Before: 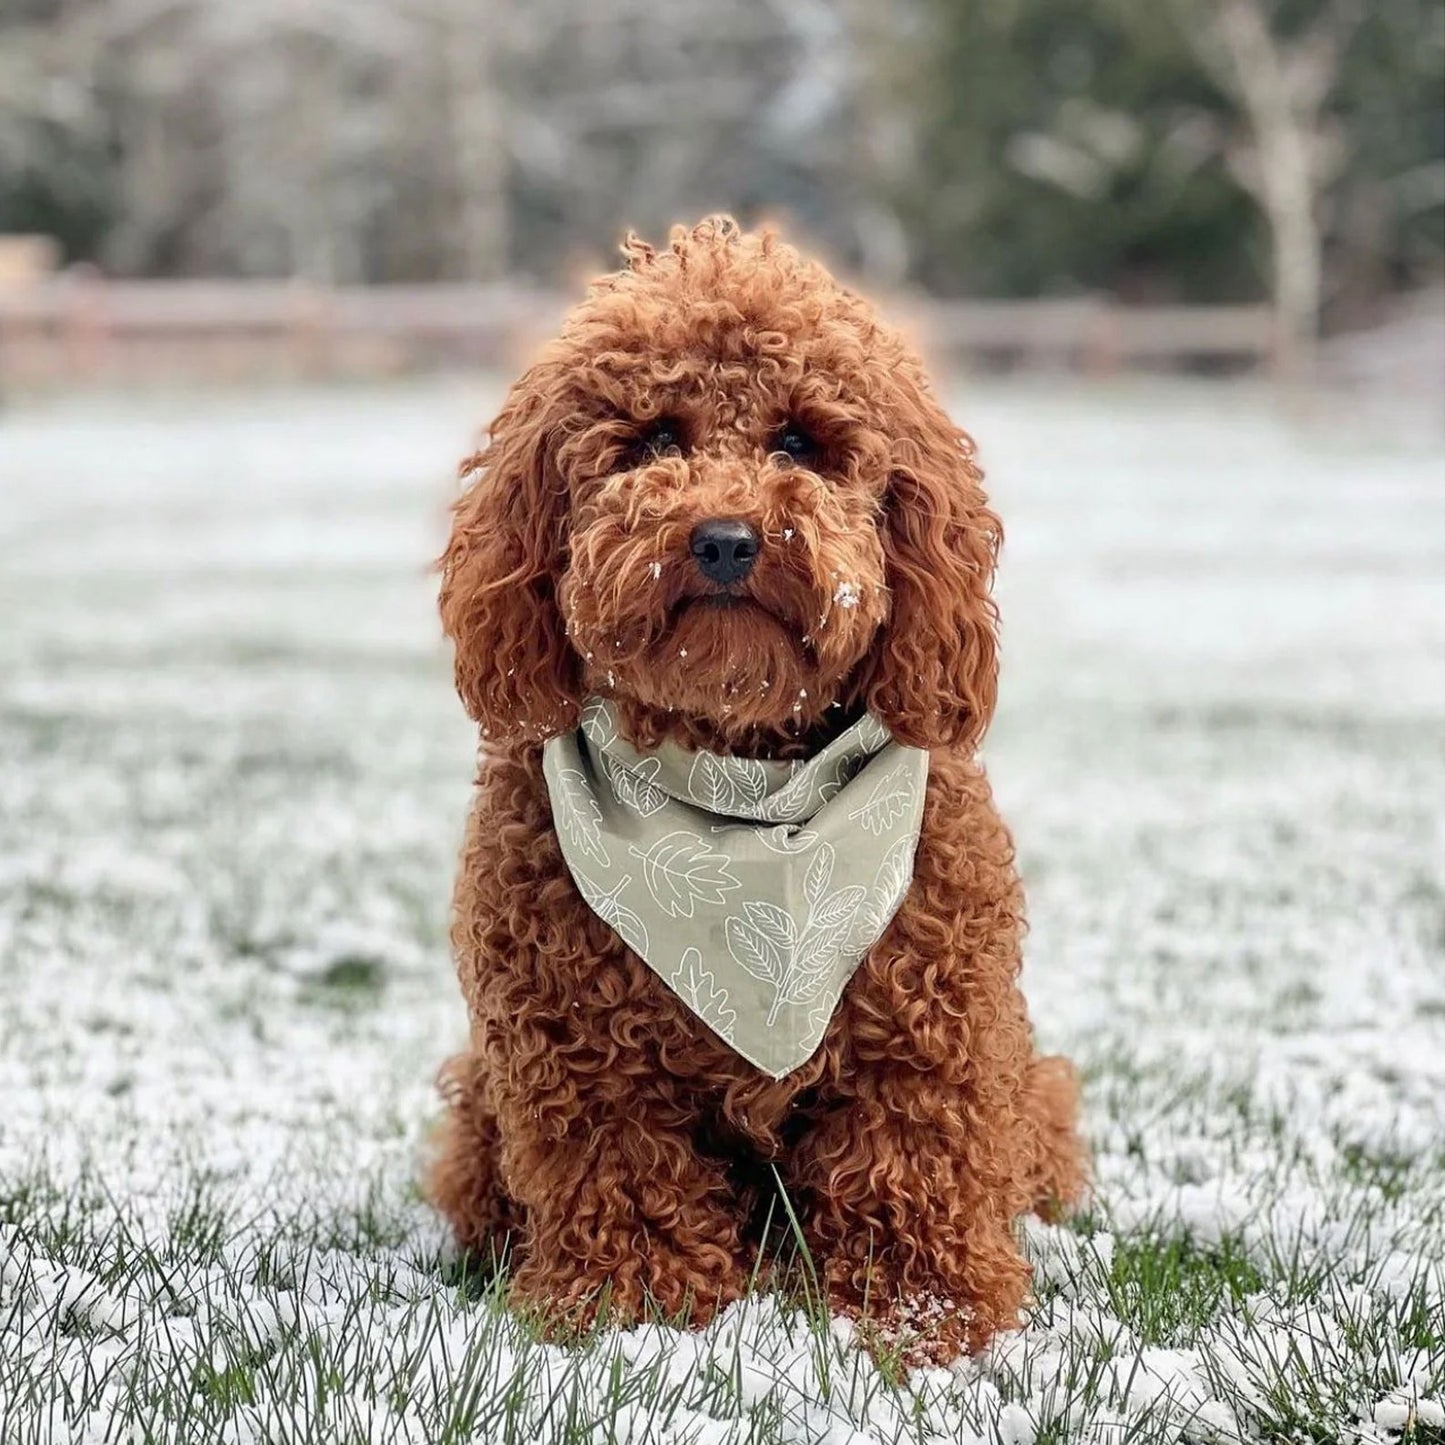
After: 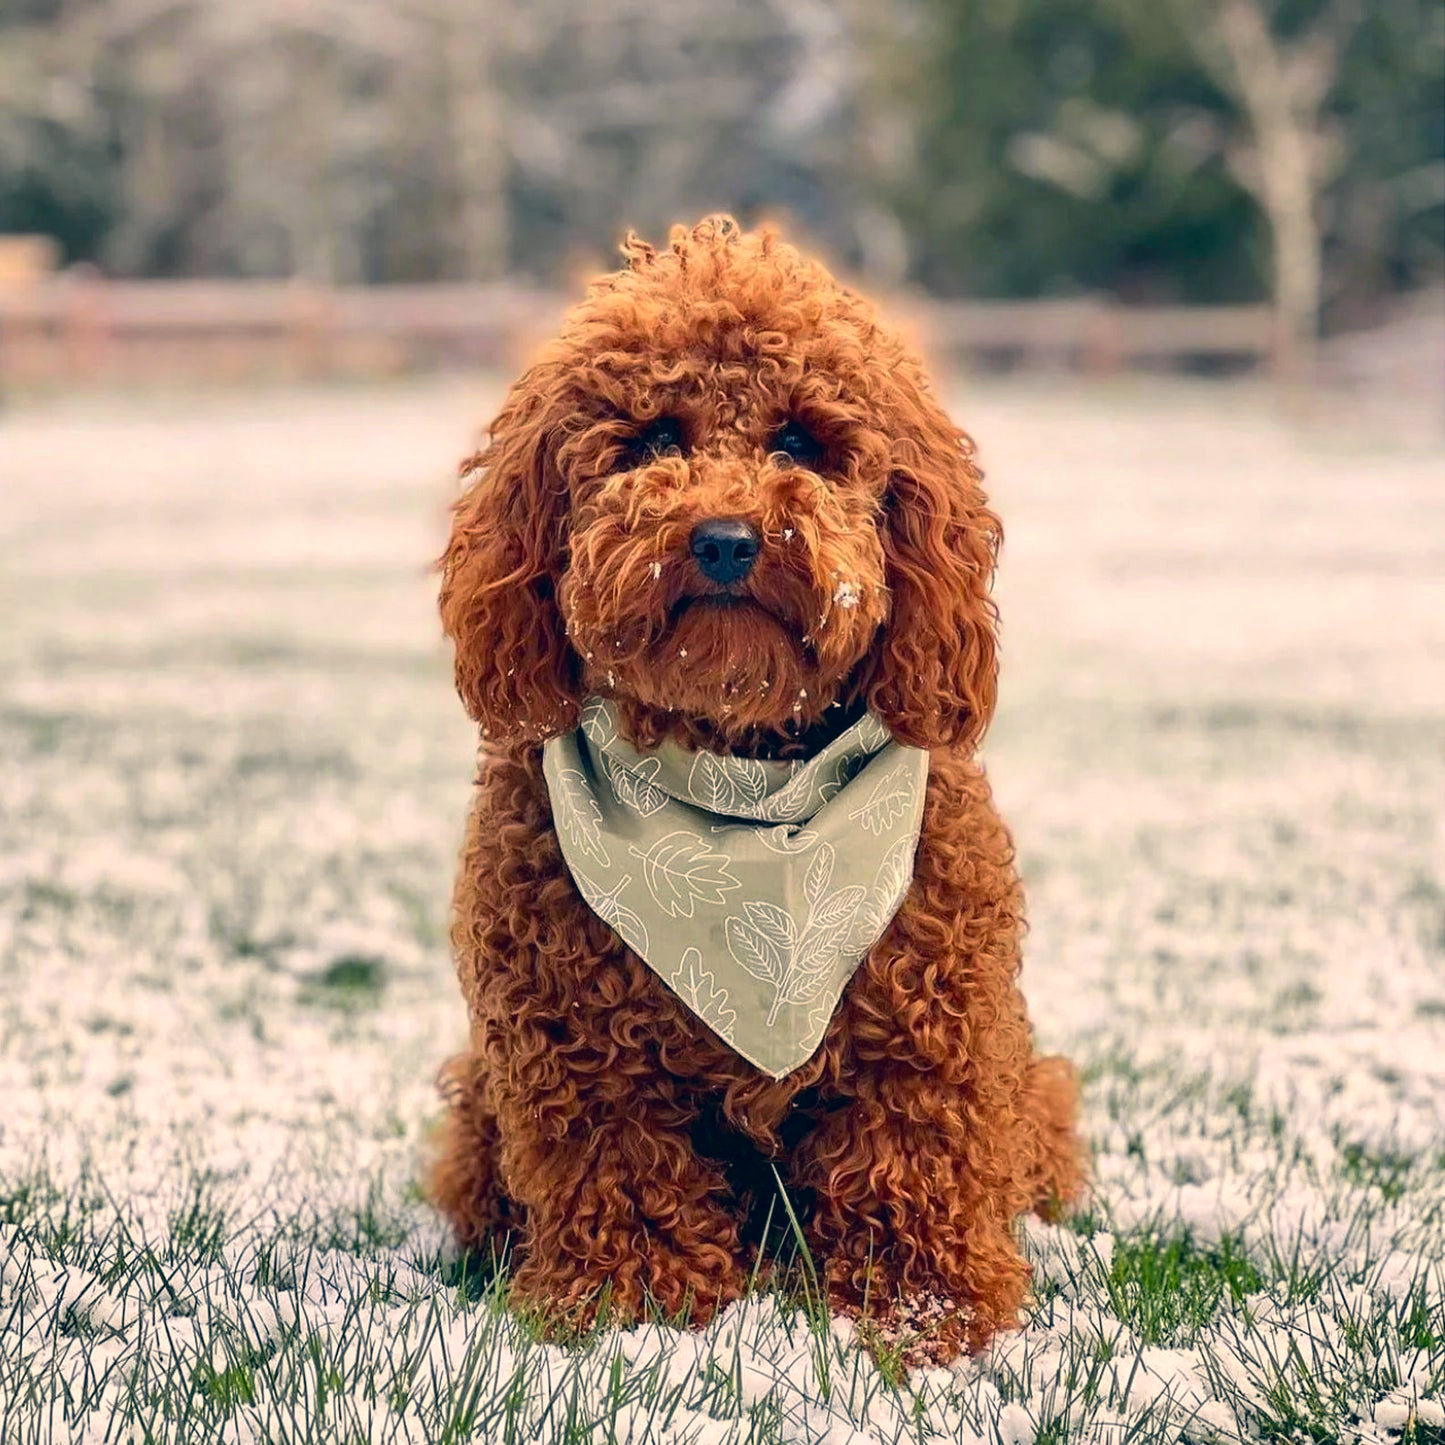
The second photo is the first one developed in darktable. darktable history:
contrast brightness saturation: brightness -0.026, saturation 0.348
color correction: highlights a* 10.28, highlights b* 14.4, shadows a* -9.6, shadows b* -15.04
